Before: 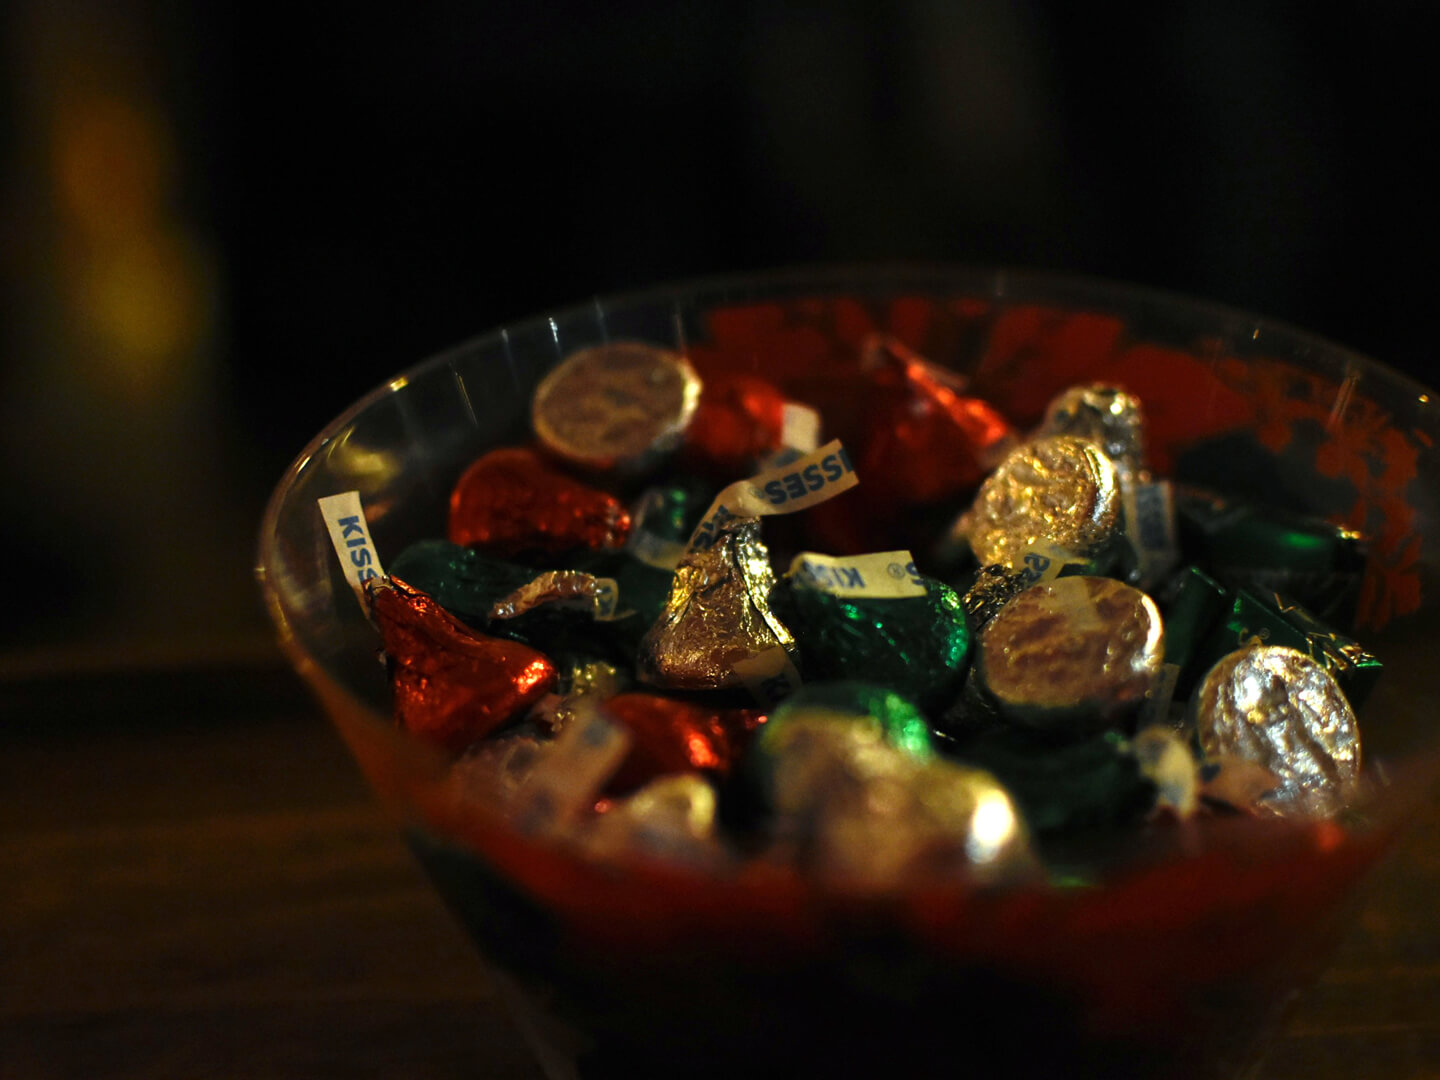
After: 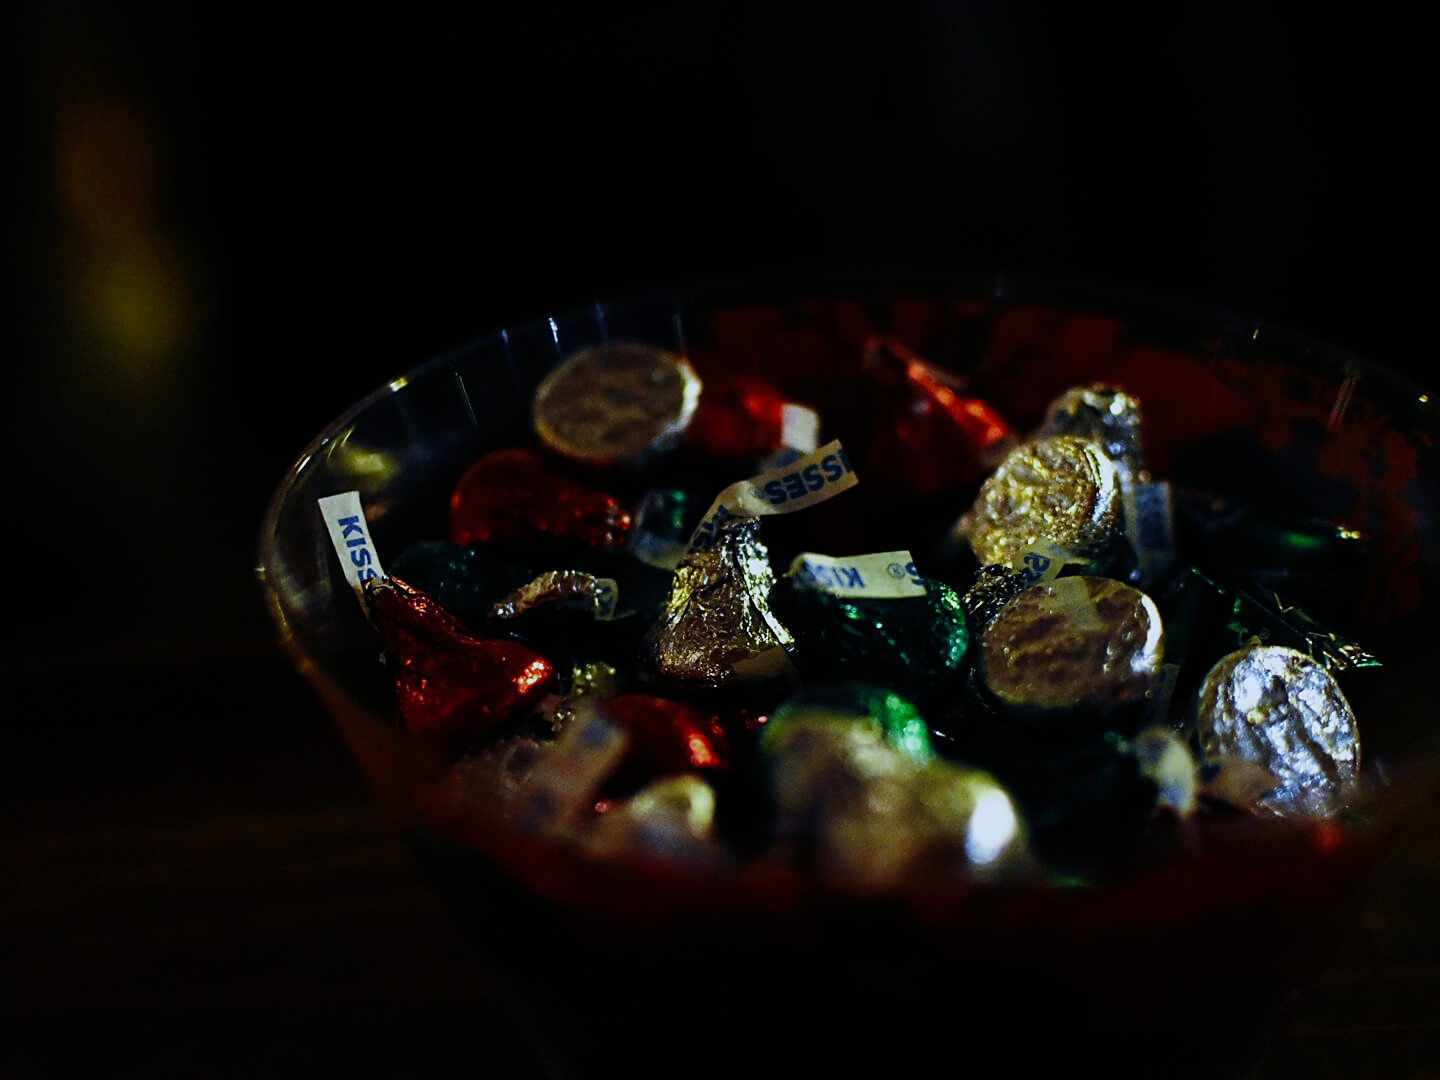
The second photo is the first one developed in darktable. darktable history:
sharpen: on, module defaults
sigmoid: contrast 1.6, skew -0.2, preserve hue 0%, red attenuation 0.1, red rotation 0.035, green attenuation 0.1, green rotation -0.017, blue attenuation 0.15, blue rotation -0.052, base primaries Rec2020
white balance: red 0.766, blue 1.537
